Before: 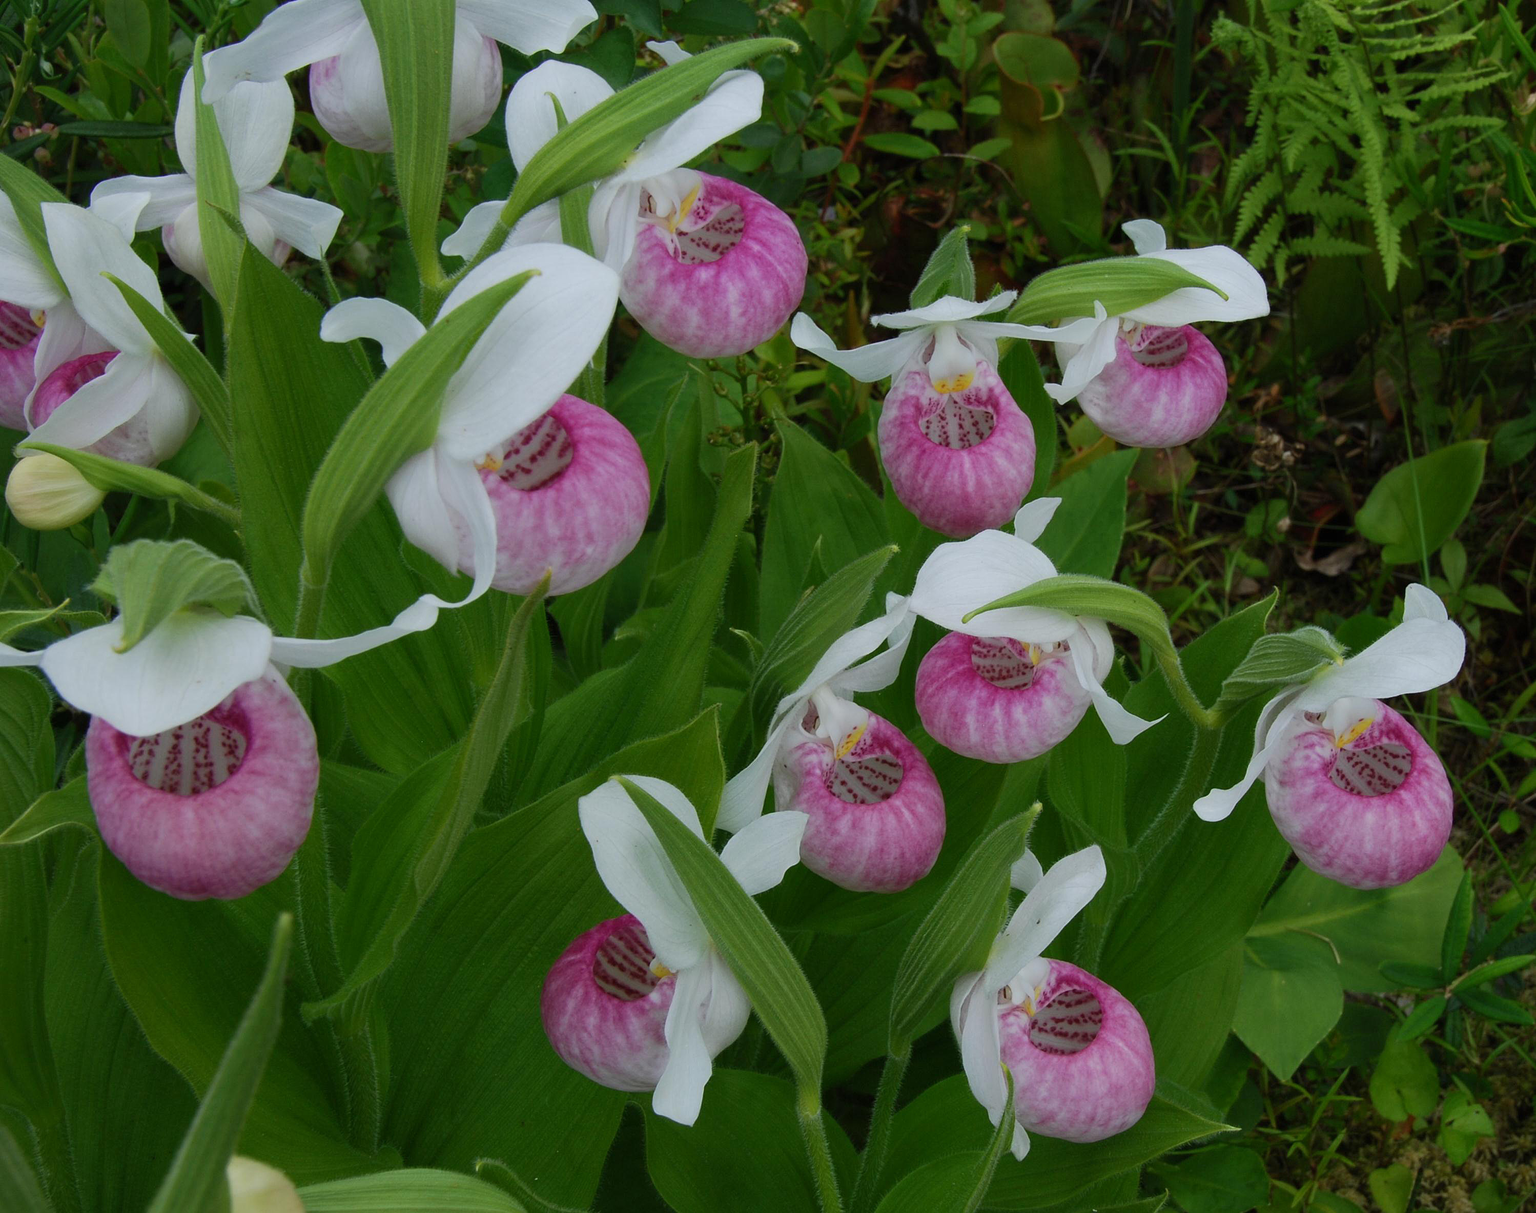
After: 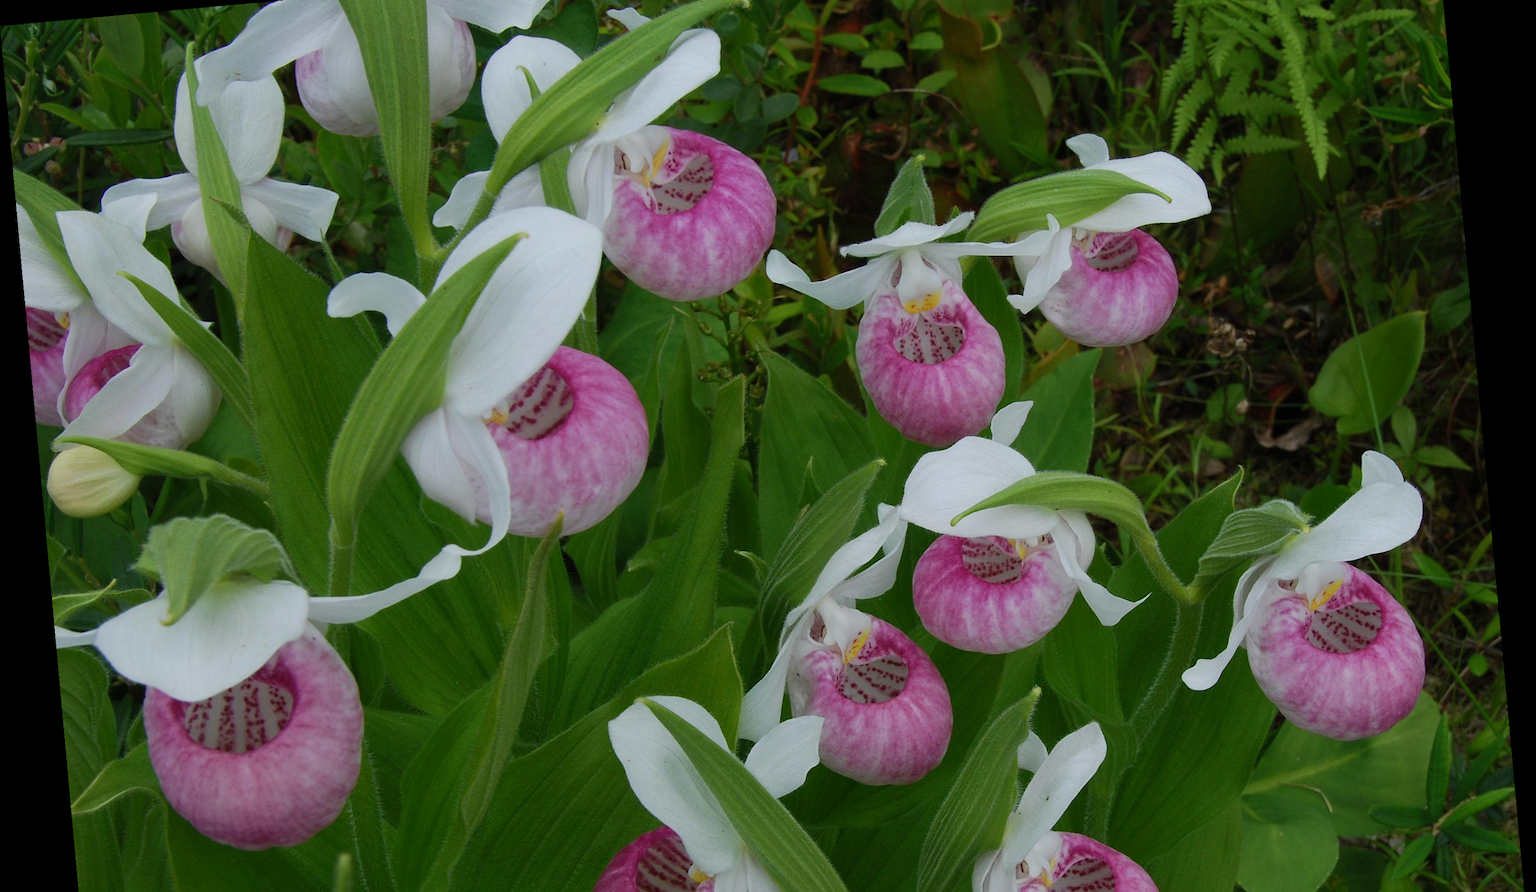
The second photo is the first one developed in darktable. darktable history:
rotate and perspective: rotation -5.2°, automatic cropping off
crop and rotate: top 8.293%, bottom 20.996%
